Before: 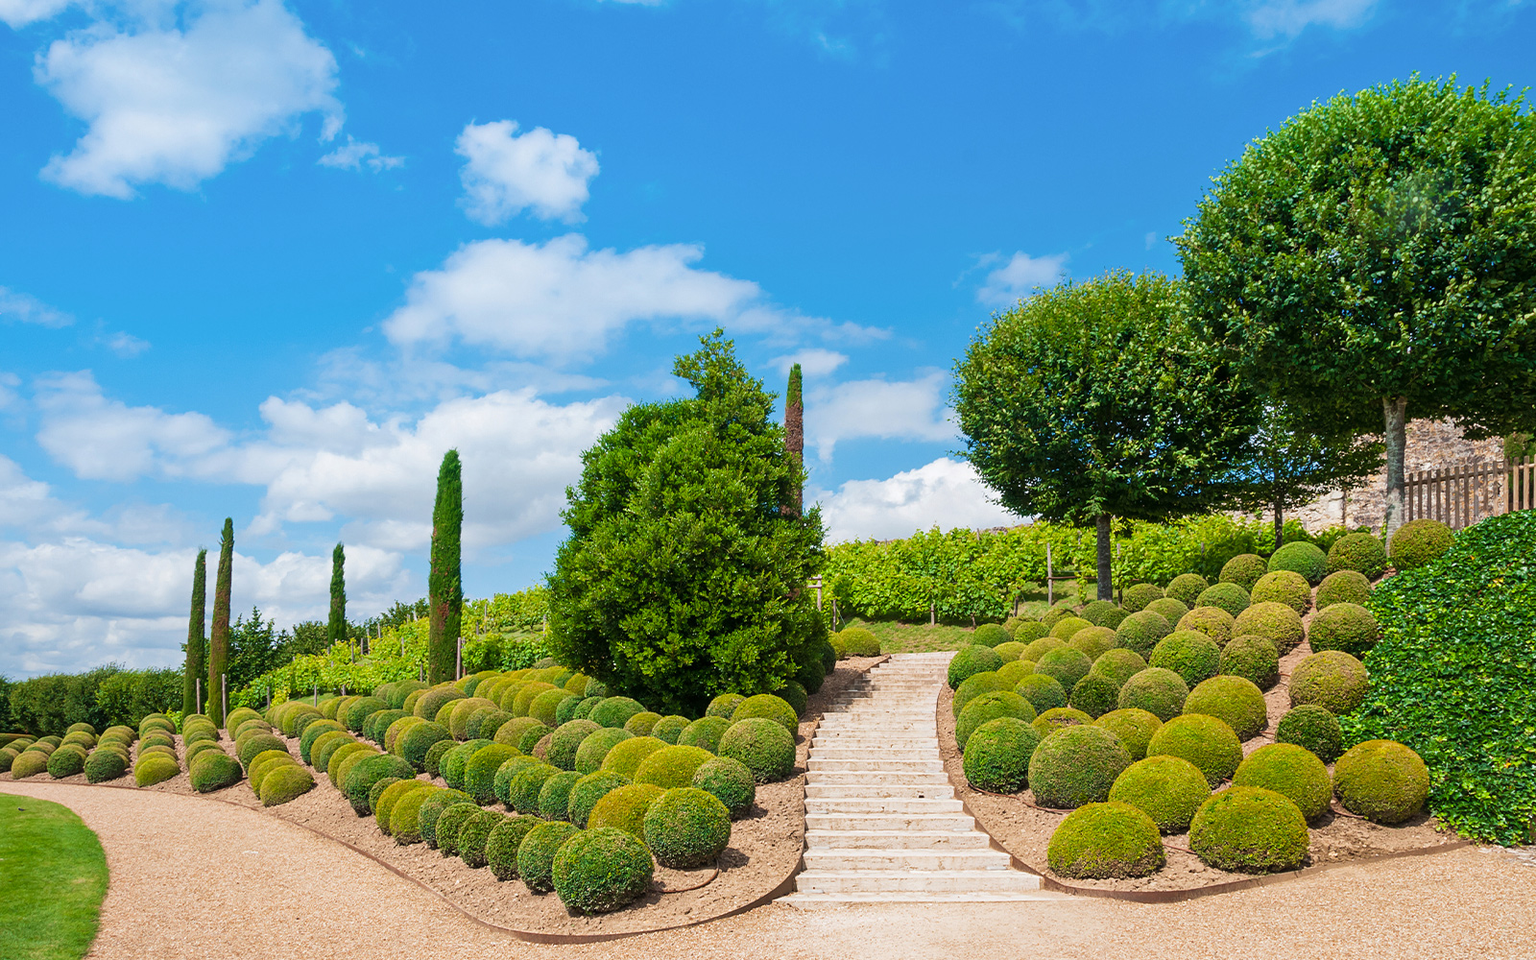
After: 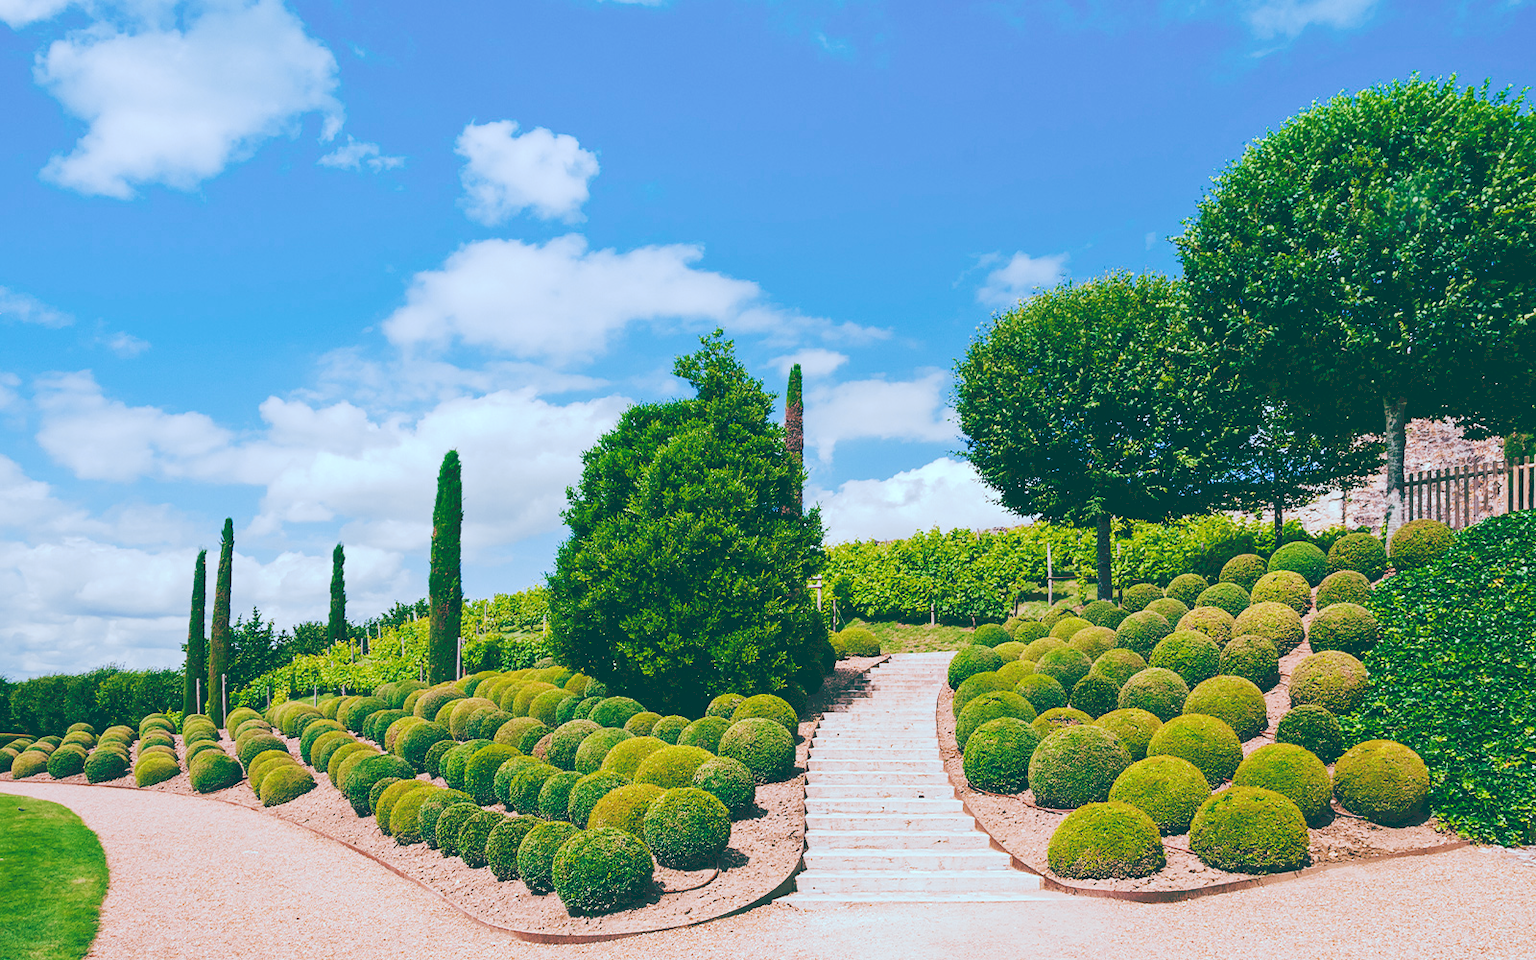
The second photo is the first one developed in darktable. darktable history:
tone curve: curves: ch0 [(0, 0) (0.003, 0.195) (0.011, 0.196) (0.025, 0.196) (0.044, 0.196) (0.069, 0.196) (0.1, 0.196) (0.136, 0.197) (0.177, 0.207) (0.224, 0.224) (0.277, 0.268) (0.335, 0.336) (0.399, 0.424) (0.468, 0.533) (0.543, 0.632) (0.623, 0.715) (0.709, 0.789) (0.801, 0.85) (0.898, 0.906) (1, 1)], preserve colors none
color look up table: target L [99.1, 92.52, 90.71, 87.19, 84.14, 77.37, 58.74, 58.21, 54.66, 55.51, 28.96, 19.54, 201.43, 79.78, 70.91, 61.81, 51.09, 49.32, 46.79, 40.08, 39.01, 33.29, 14.94, 15.26, 92.08, 64.76, 76.39, 66.47, 65.52, 55.17, 66.71, 55.45, 53.19, 41.2, 42.24, 39.83, 36.45, 32.63, 32.97, 15.22, 14.79, 14.62, 89.71, 78.27, 60.99, 58.19, 44.31, 38.74, 19.75], target a [-14.84, -2.913, -11.79, -41.82, -55.27, -7.971, -51.29, -43.05, -19.09, -21.47, -37.2, -56.86, 0, 21.56, 29.88, 27.28, 60.96, 68.34, 64.32, 18.19, 5.248, 41.79, -44.41, -44.99, 5.014, 48.78, 27.46, 3.453, -0.182, 77.24, 64.82, 15.55, 22.47, 45.63, 57.37, 26.5, 10.13, 29.33, -6.605, -40.92, -37.7, -42.21, -14.43, -27.24, -24.73, -19.42, -18.18, -7.605, -54.84], target b [-1.747, 22.13, 78.98, -7.735, 17.87, -11.15, 45.71, 16.88, 44.44, 15.72, 10.41, -2.376, -0.001, -0.428, 45.17, 21.55, 20.25, 42.06, 5.076, 10.19, 27.93, 21.46, -10.6, -12.73, -16.37, -15.15, -42.9, -41.77, -9.652, -32.35, -59.19, -24.38, -81.22, -25.06, -69.85, -36.03, -53.05, -6.719, -6.742, -26.93, -33.28, -17.8, -19.93, -19.66, -21.08, -51.47, -10.65, -25.91, -12.67], num patches 49
